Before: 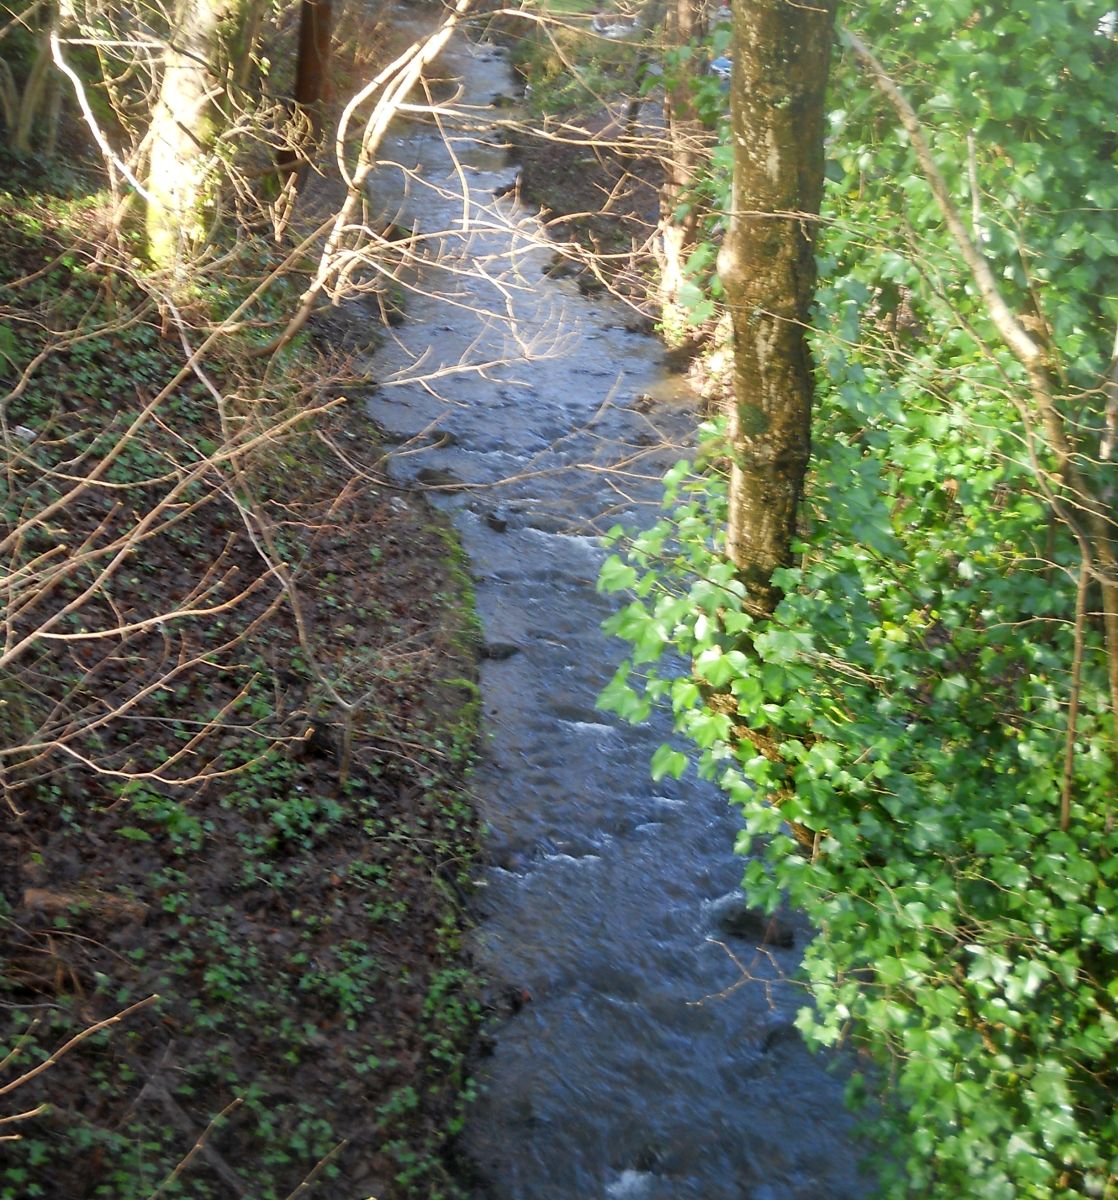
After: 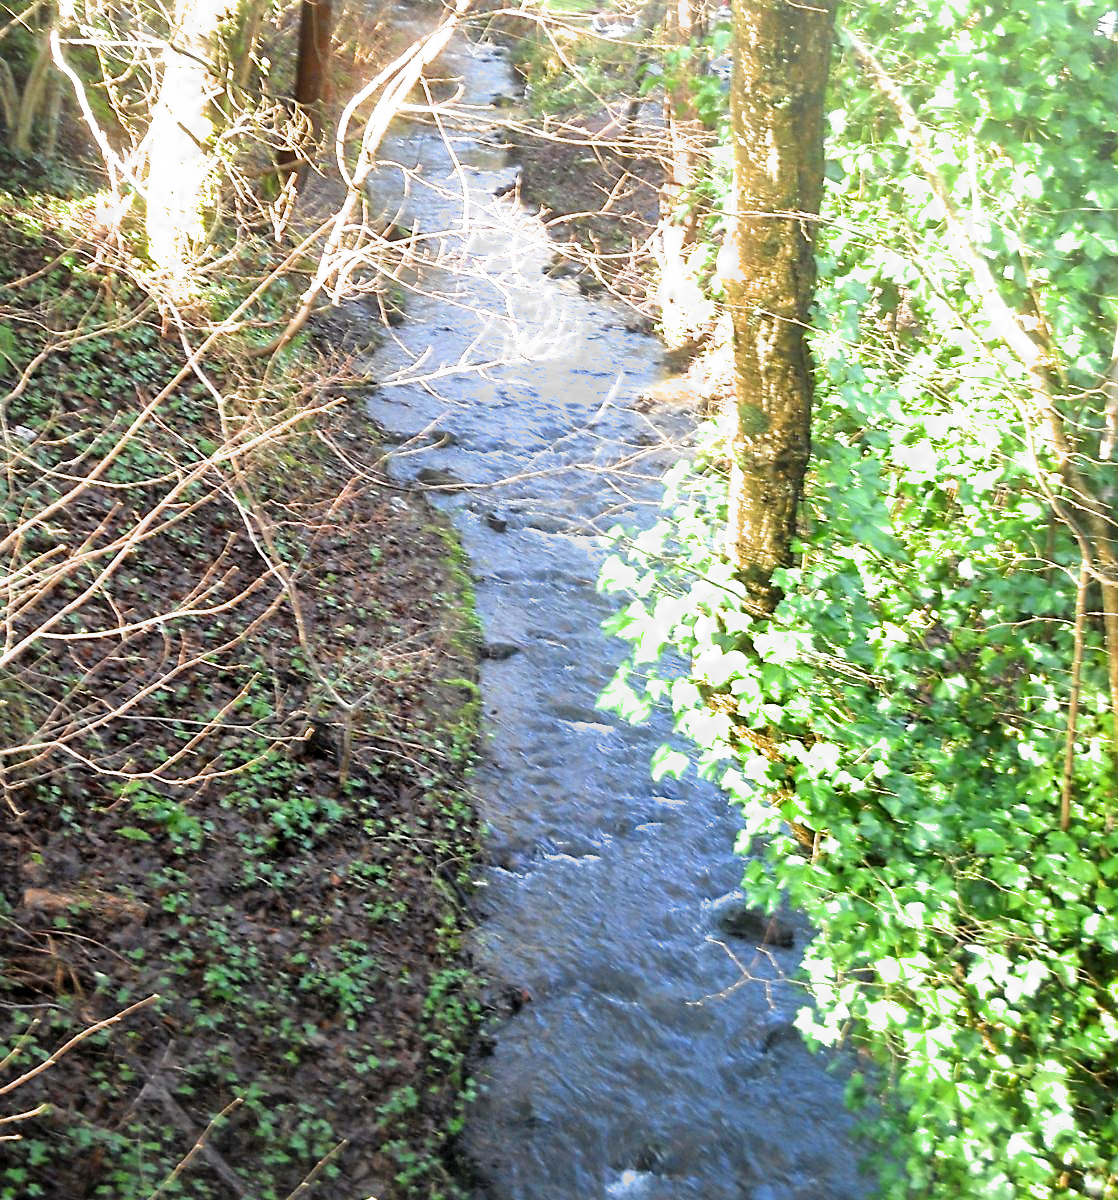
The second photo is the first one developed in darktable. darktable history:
filmic rgb: middle gray luminance 18.42%, black relative exposure -11.45 EV, white relative exposure 2.55 EV, threshold 6 EV, target black luminance 0%, hardness 8.41, latitude 99%, contrast 1.084, shadows ↔ highlights balance 0.505%, add noise in highlights 0, preserve chrominance max RGB, color science v3 (2019), use custom middle-gray values true, iterations of high-quality reconstruction 0, contrast in highlights soft, enable highlight reconstruction true
exposure: black level correction 0, exposure 1.2 EV, compensate exposure bias true, compensate highlight preservation false
sharpen: on, module defaults
